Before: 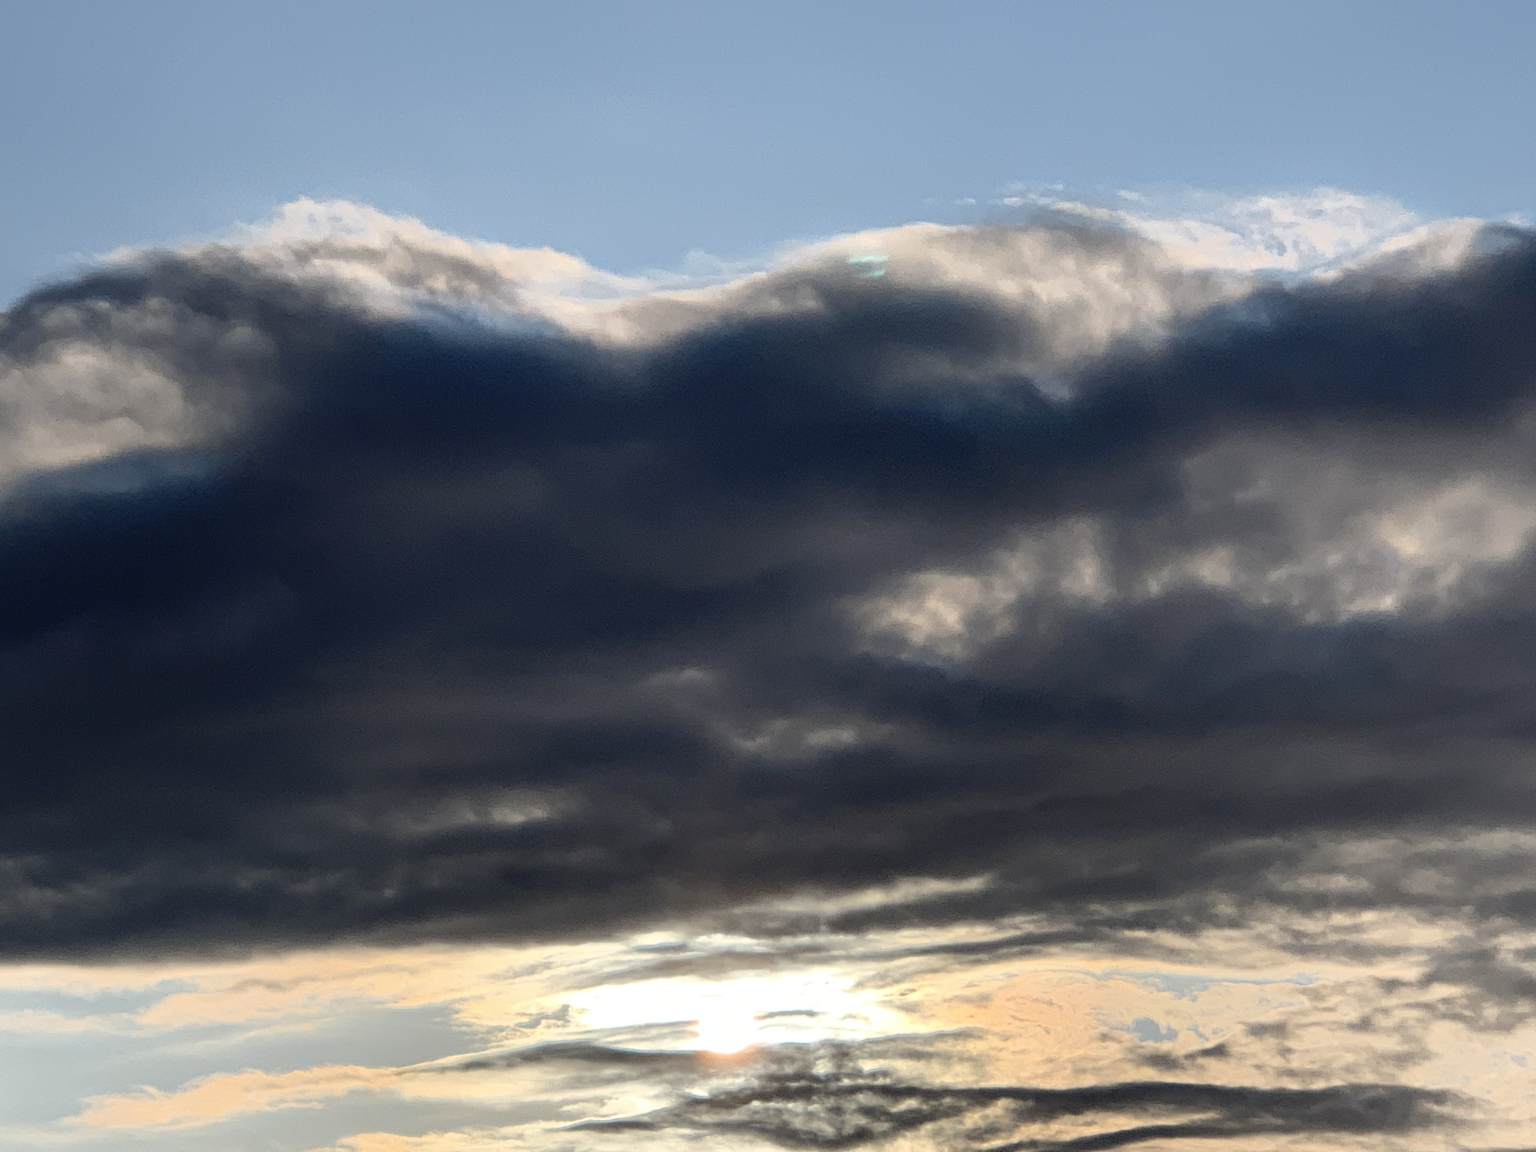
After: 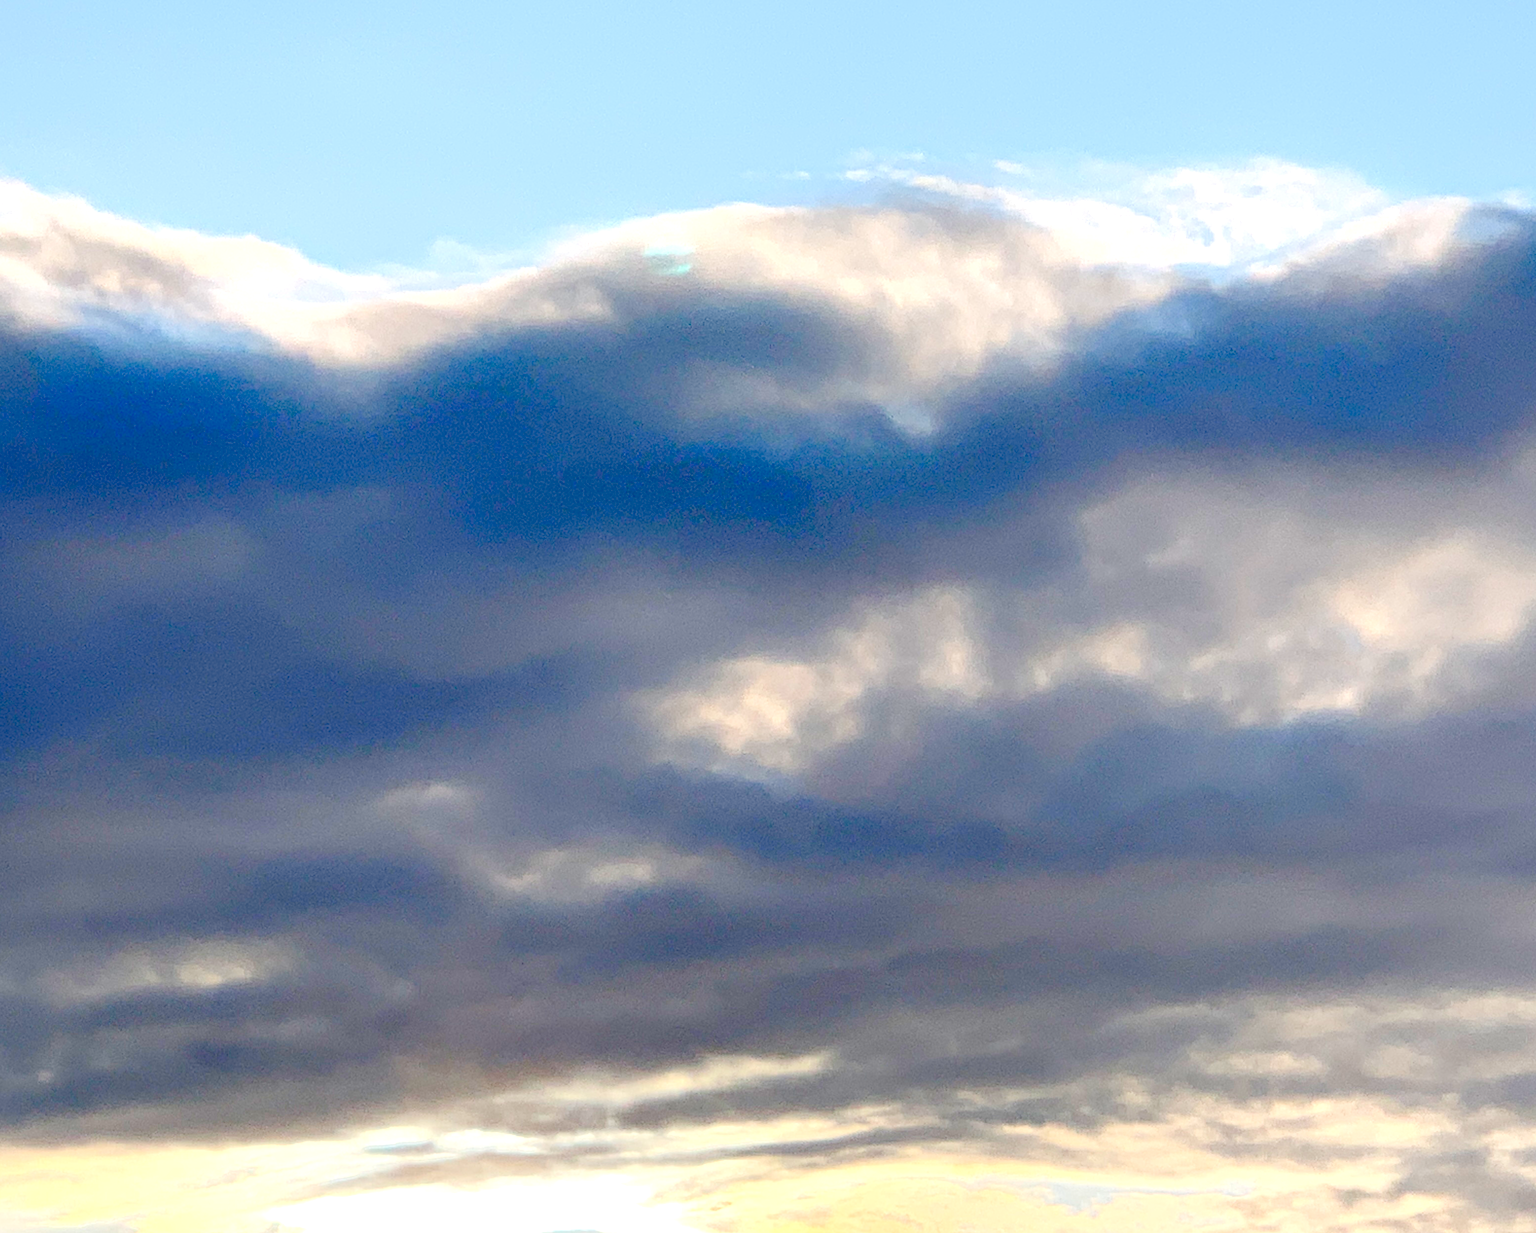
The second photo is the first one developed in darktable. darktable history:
levels: levels [0.008, 0.318, 0.836]
crop: left 23.095%, top 5.827%, bottom 11.854%
